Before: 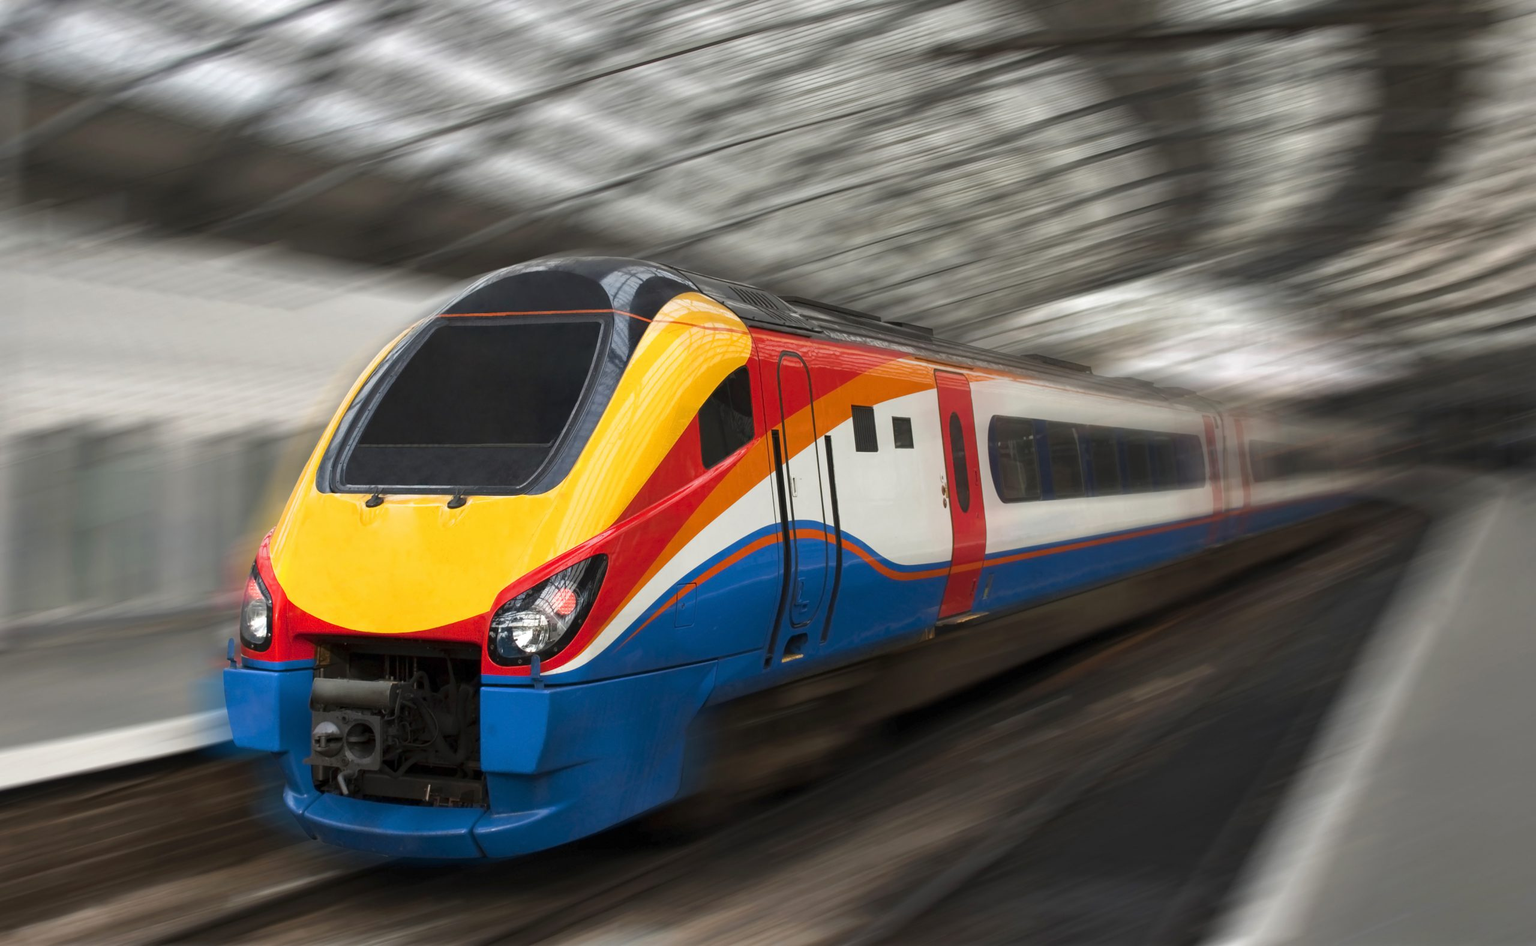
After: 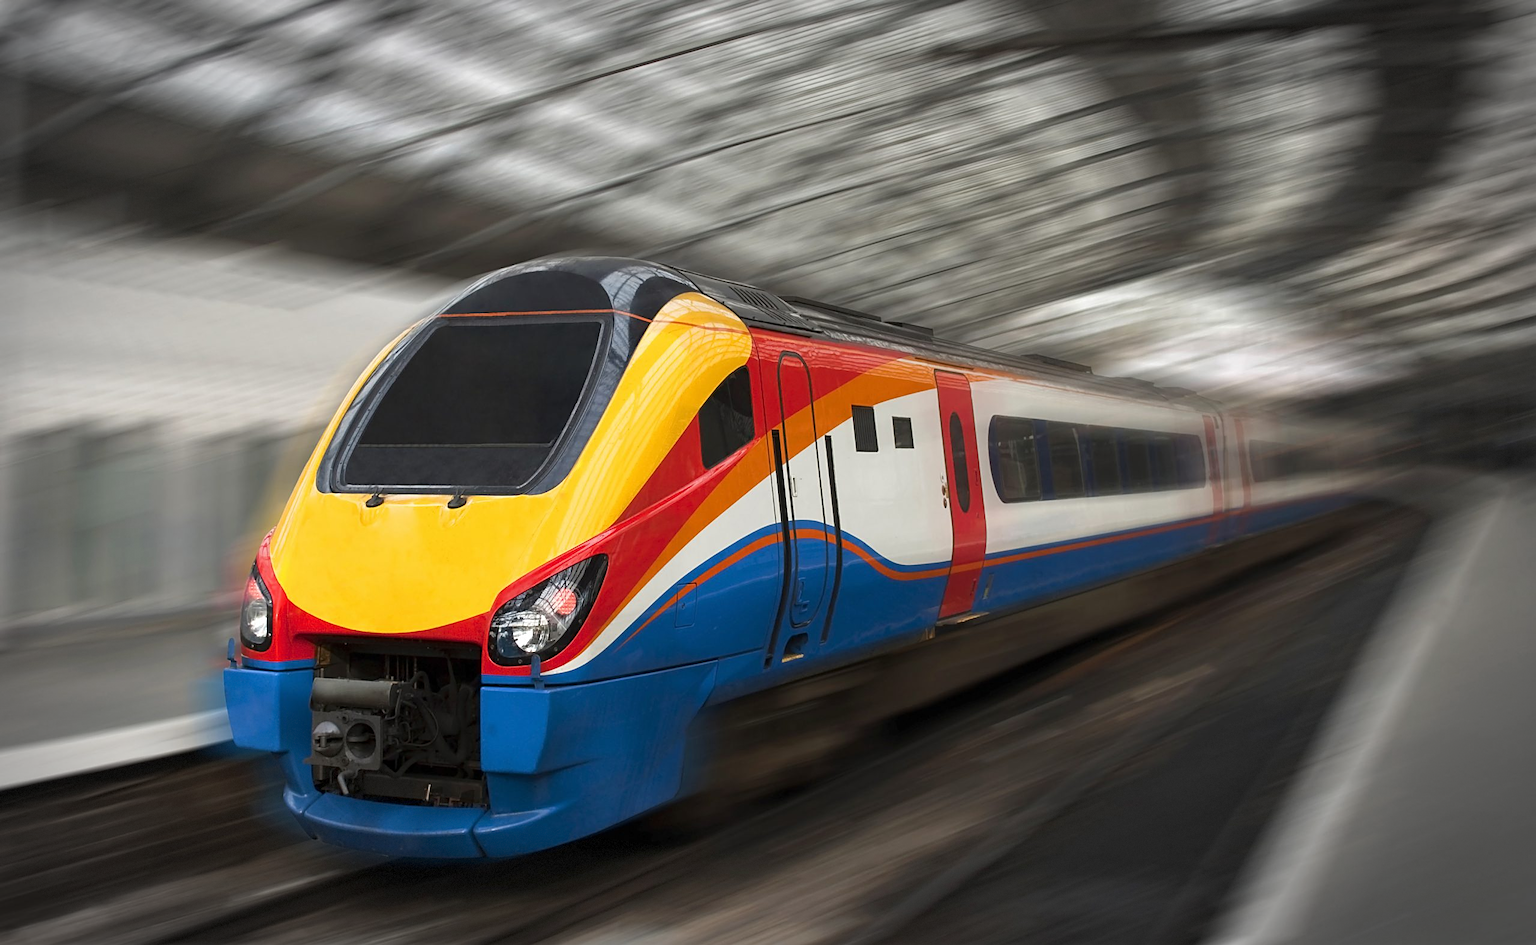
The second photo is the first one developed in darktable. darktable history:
vignetting: saturation -0.646, automatic ratio true, dithering 8-bit output
sharpen: on, module defaults
